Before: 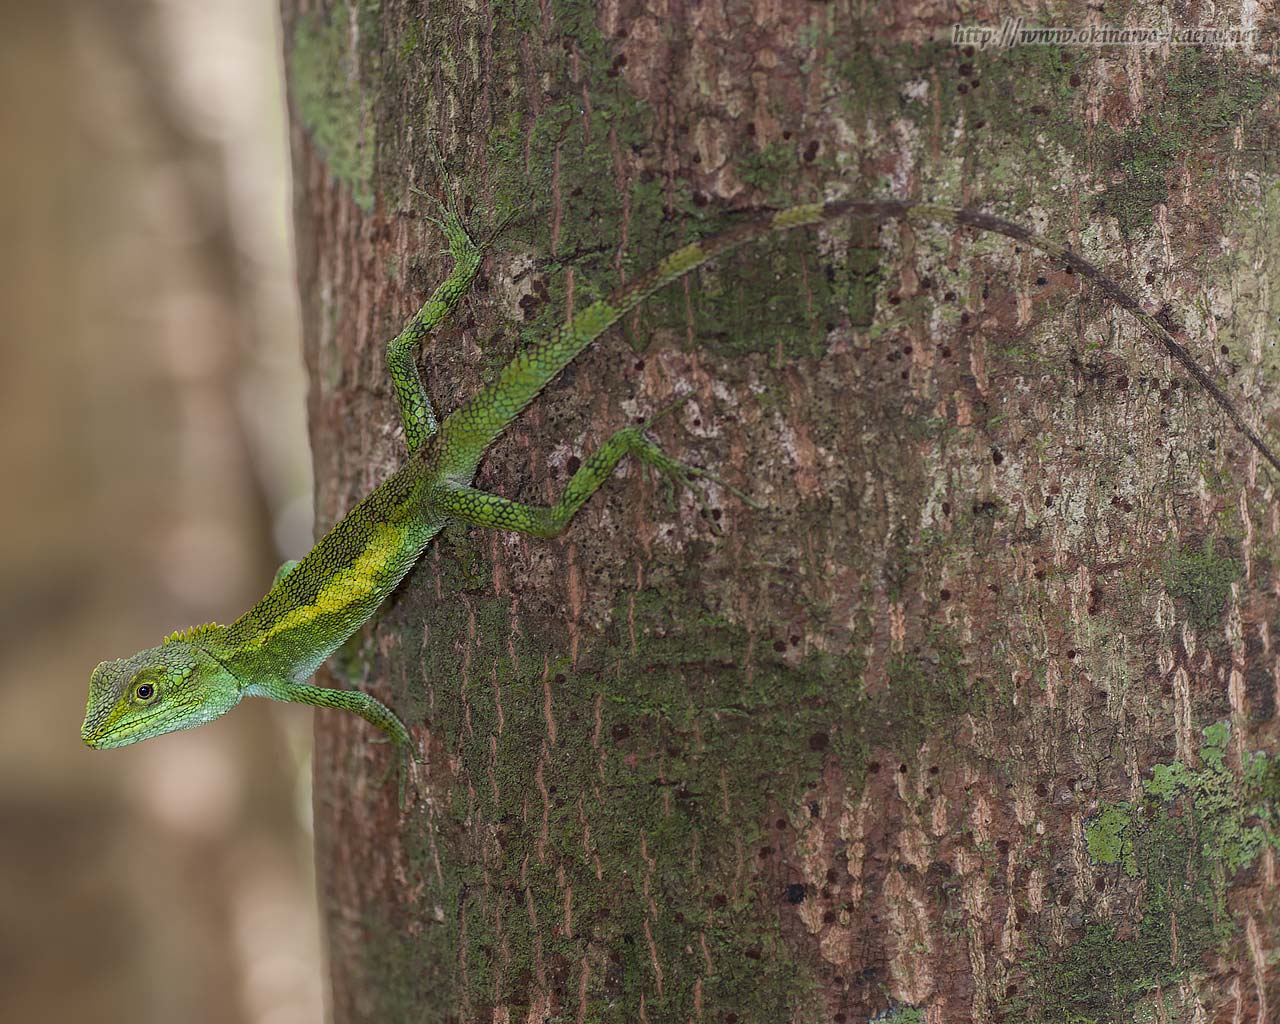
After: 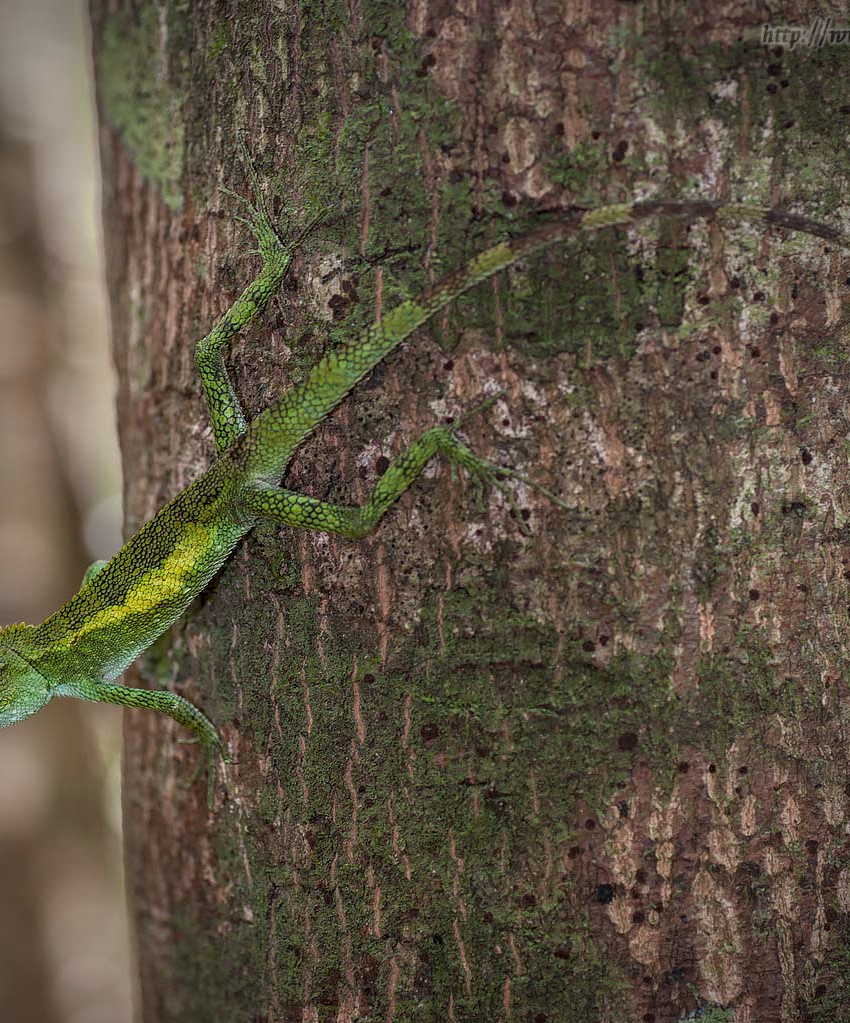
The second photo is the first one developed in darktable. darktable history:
vignetting: brightness -0.632, saturation -0.006, automatic ratio true
local contrast: detail 130%
crop and rotate: left 14.994%, right 18.558%
